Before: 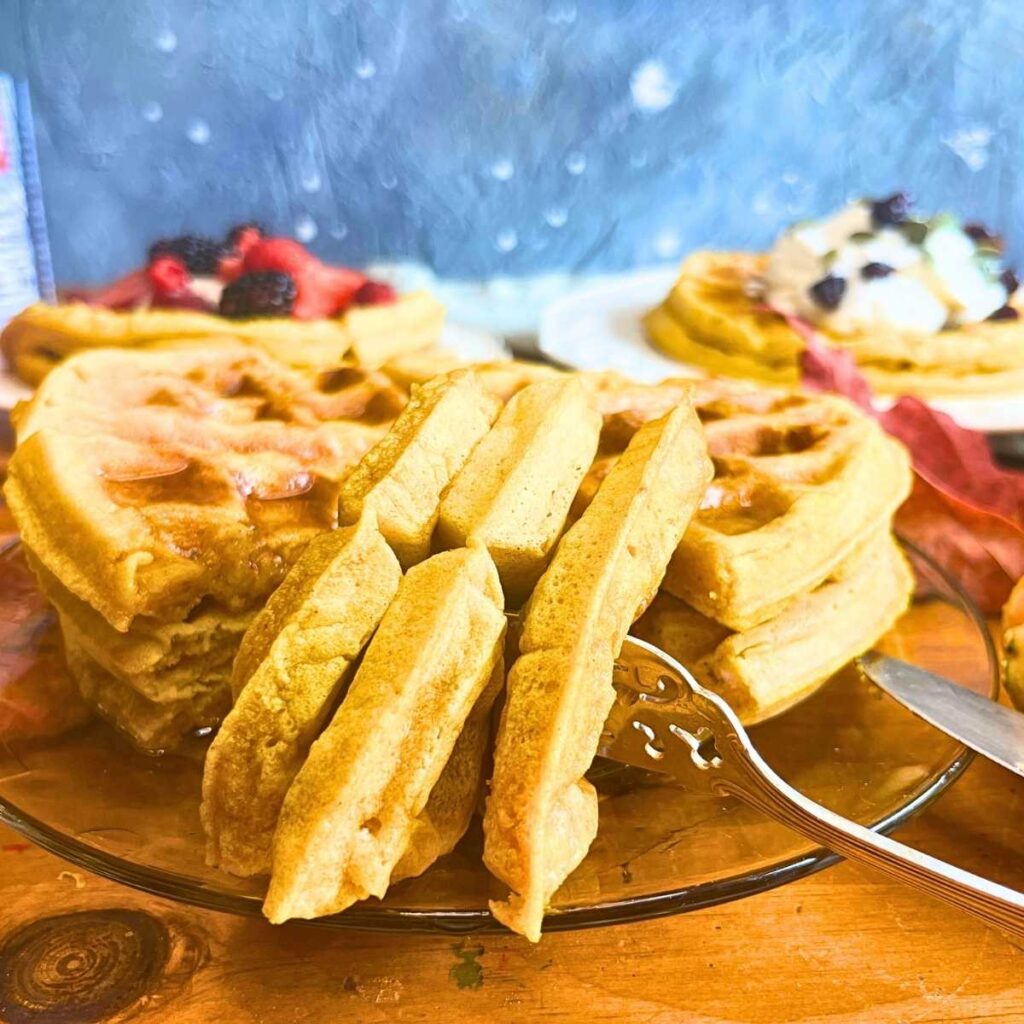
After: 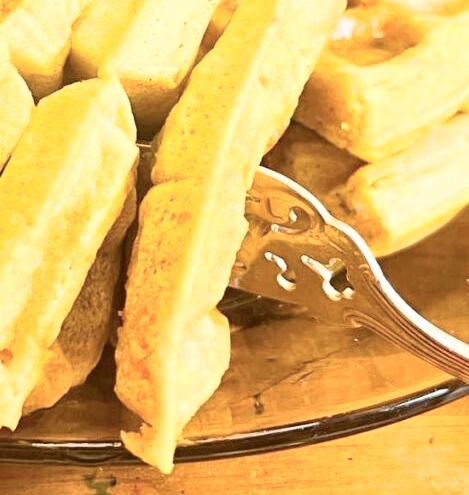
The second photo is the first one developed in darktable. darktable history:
tone curve: curves: ch0 [(0, 0) (0.003, 0.002) (0.011, 0.008) (0.025, 0.019) (0.044, 0.034) (0.069, 0.053) (0.1, 0.079) (0.136, 0.127) (0.177, 0.191) (0.224, 0.274) (0.277, 0.367) (0.335, 0.465) (0.399, 0.552) (0.468, 0.643) (0.543, 0.737) (0.623, 0.82) (0.709, 0.891) (0.801, 0.928) (0.898, 0.963) (1, 1)], color space Lab, independent channels, preserve colors none
crop: left 35.976%, top 45.819%, right 18.162%, bottom 5.807%
